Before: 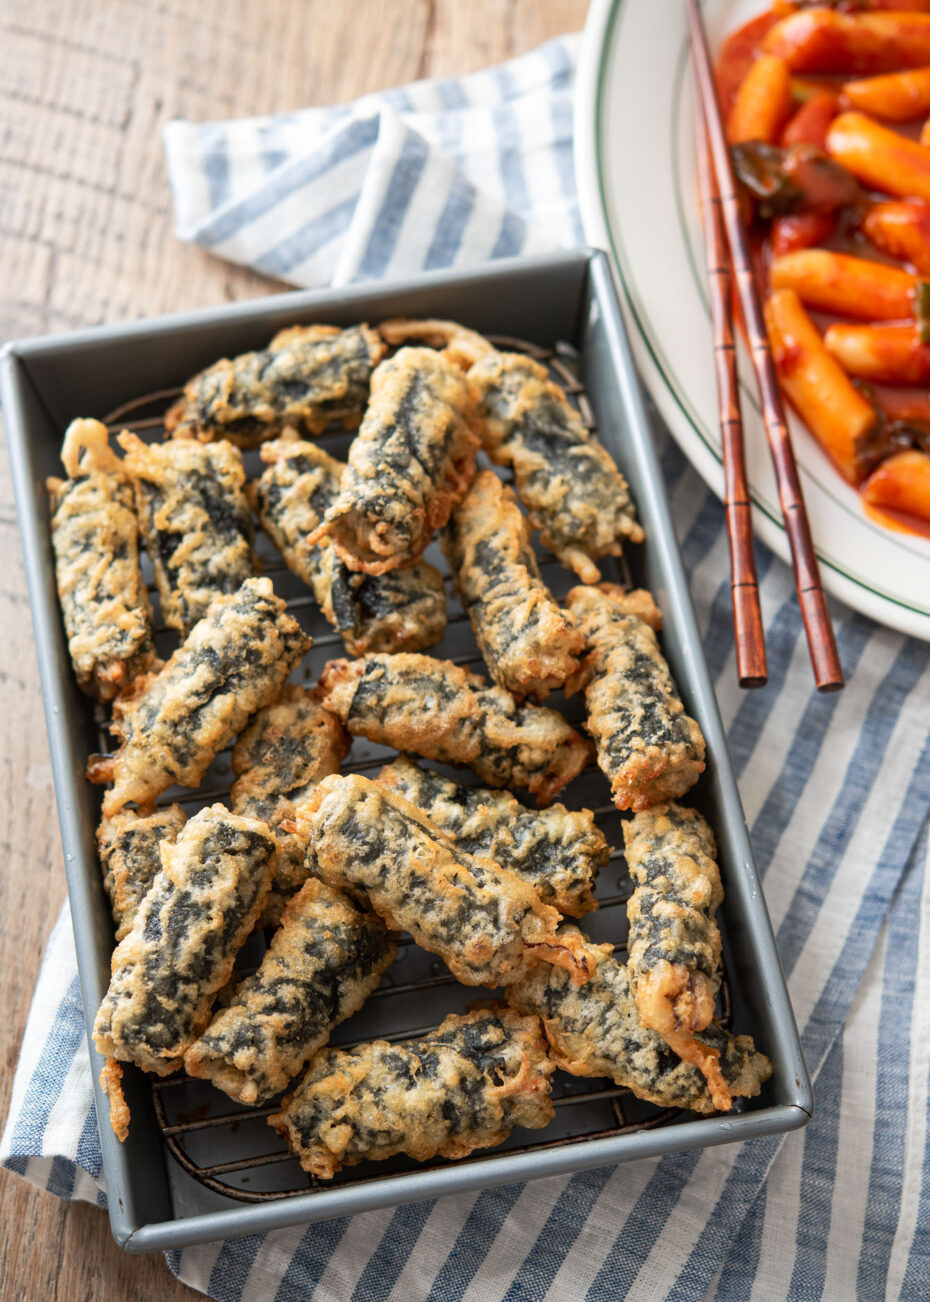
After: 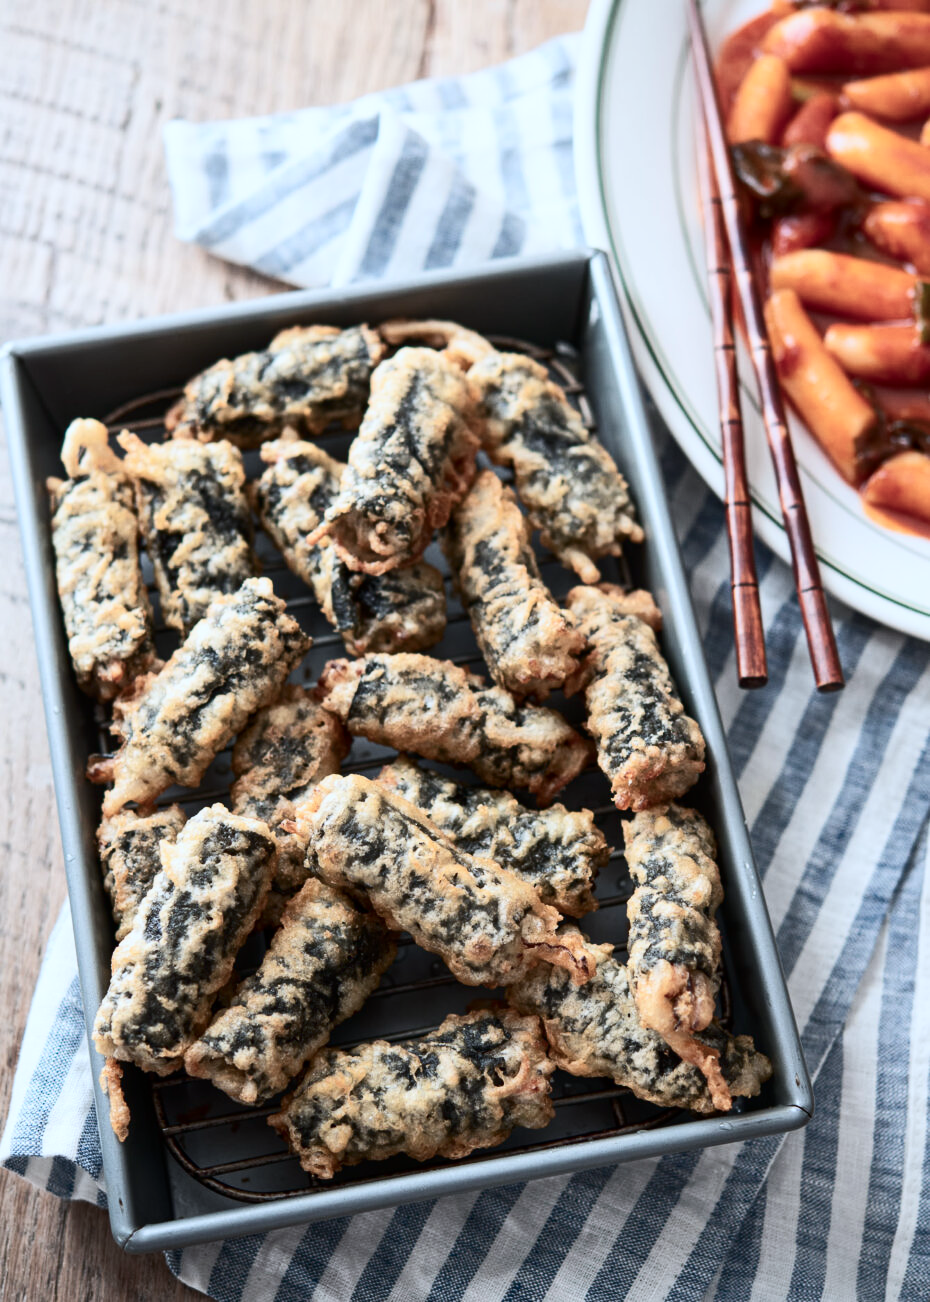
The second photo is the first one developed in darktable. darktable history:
color calibration: output R [0.972, 0.068, -0.094, 0], output G [-0.178, 1.216, -0.086, 0], output B [0.095, -0.136, 0.98, 0], illuminant custom, x 0.371, y 0.381, temperature 4283.16 K
contrast brightness saturation: contrast 0.25, saturation -0.31
